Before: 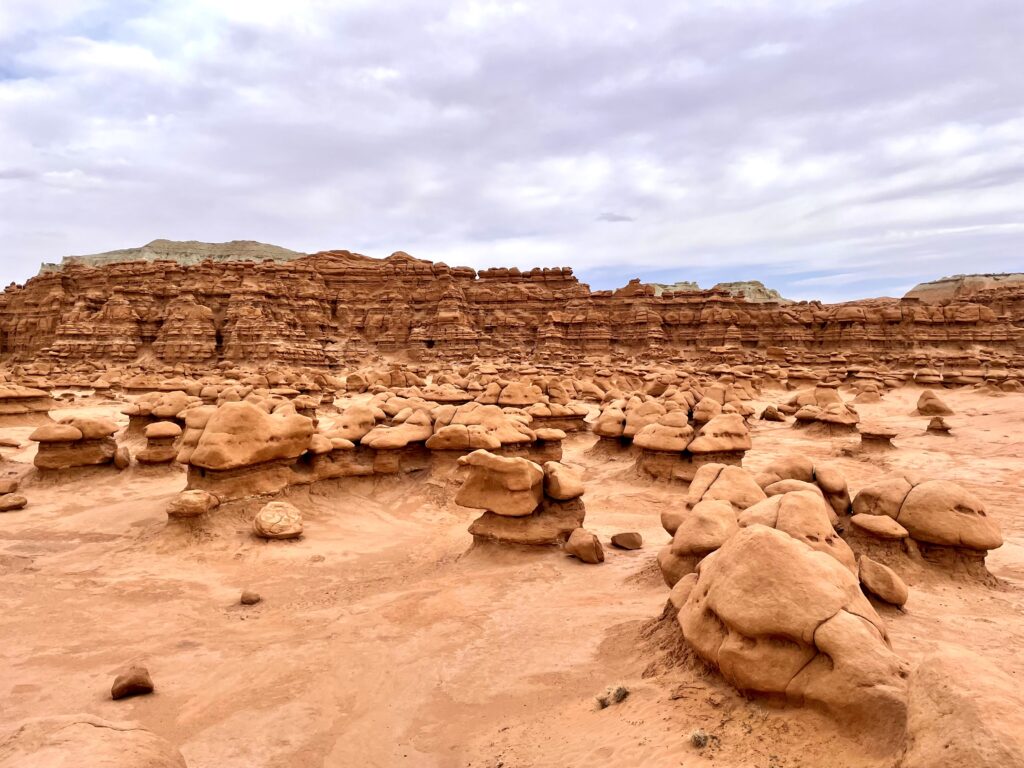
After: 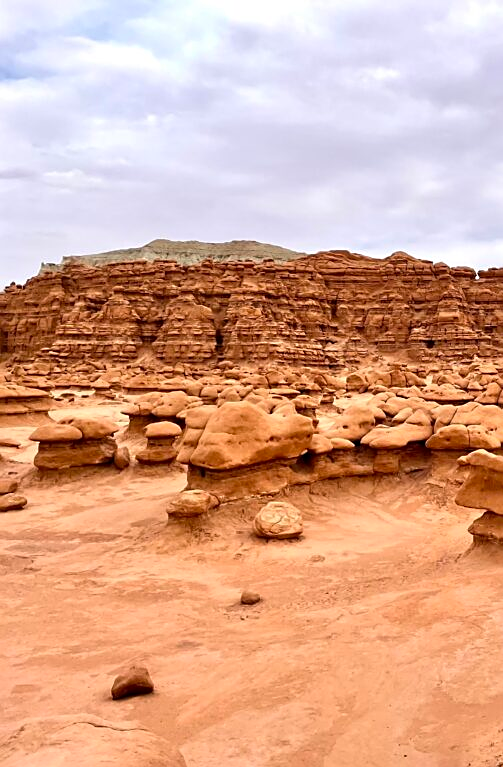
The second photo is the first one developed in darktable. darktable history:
crop and rotate: left 0%, top 0%, right 50.845%
sharpen: on, module defaults
